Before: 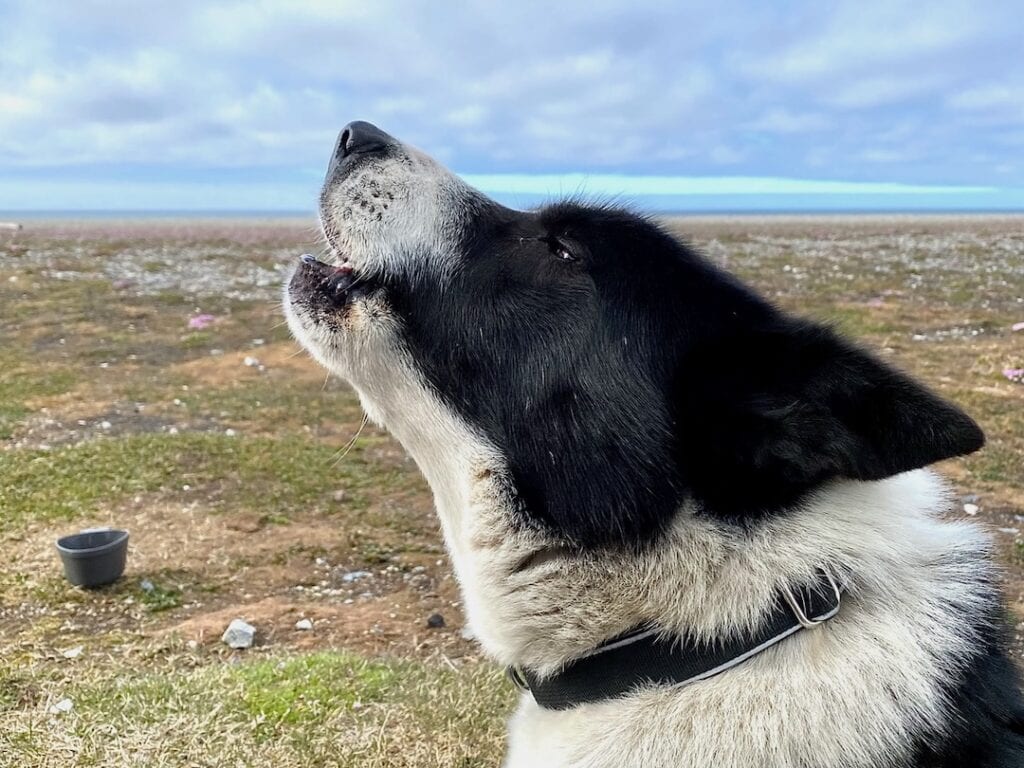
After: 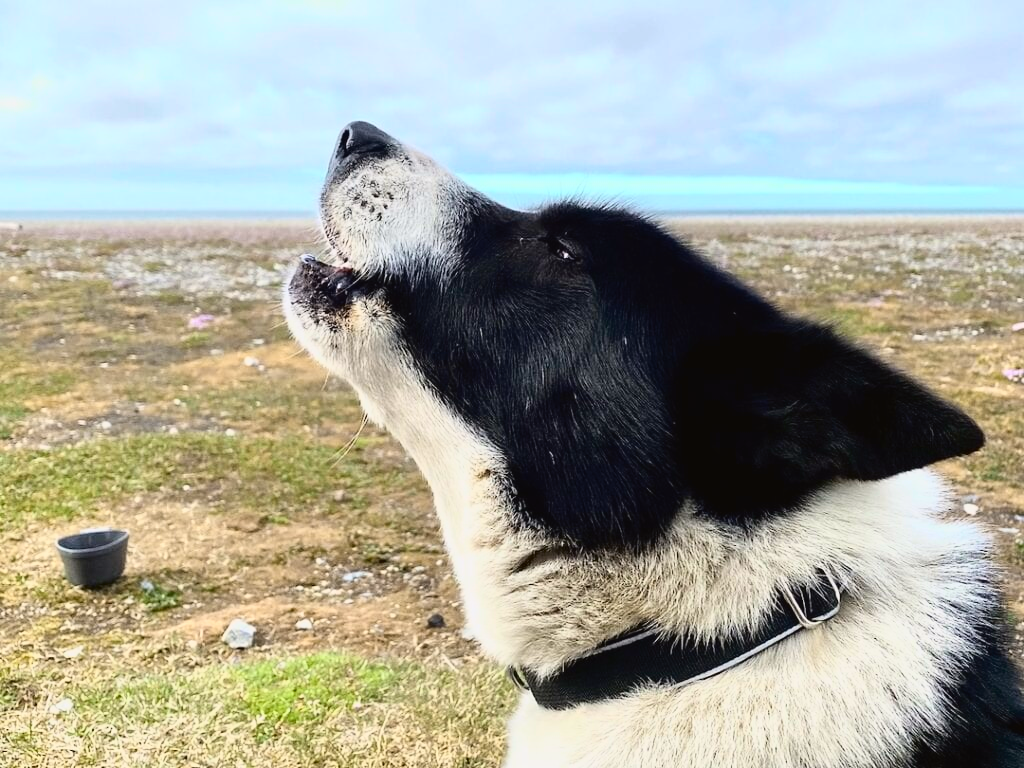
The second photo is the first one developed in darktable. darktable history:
tone curve: curves: ch0 [(0, 0.023) (0.113, 0.084) (0.285, 0.301) (0.673, 0.796) (0.845, 0.932) (0.994, 0.971)]; ch1 [(0, 0) (0.456, 0.437) (0.498, 0.5) (0.57, 0.559) (0.631, 0.639) (1, 1)]; ch2 [(0, 0) (0.417, 0.44) (0.46, 0.453) (0.502, 0.507) (0.55, 0.57) (0.67, 0.712) (1, 1)], color space Lab, independent channels, preserve colors none
